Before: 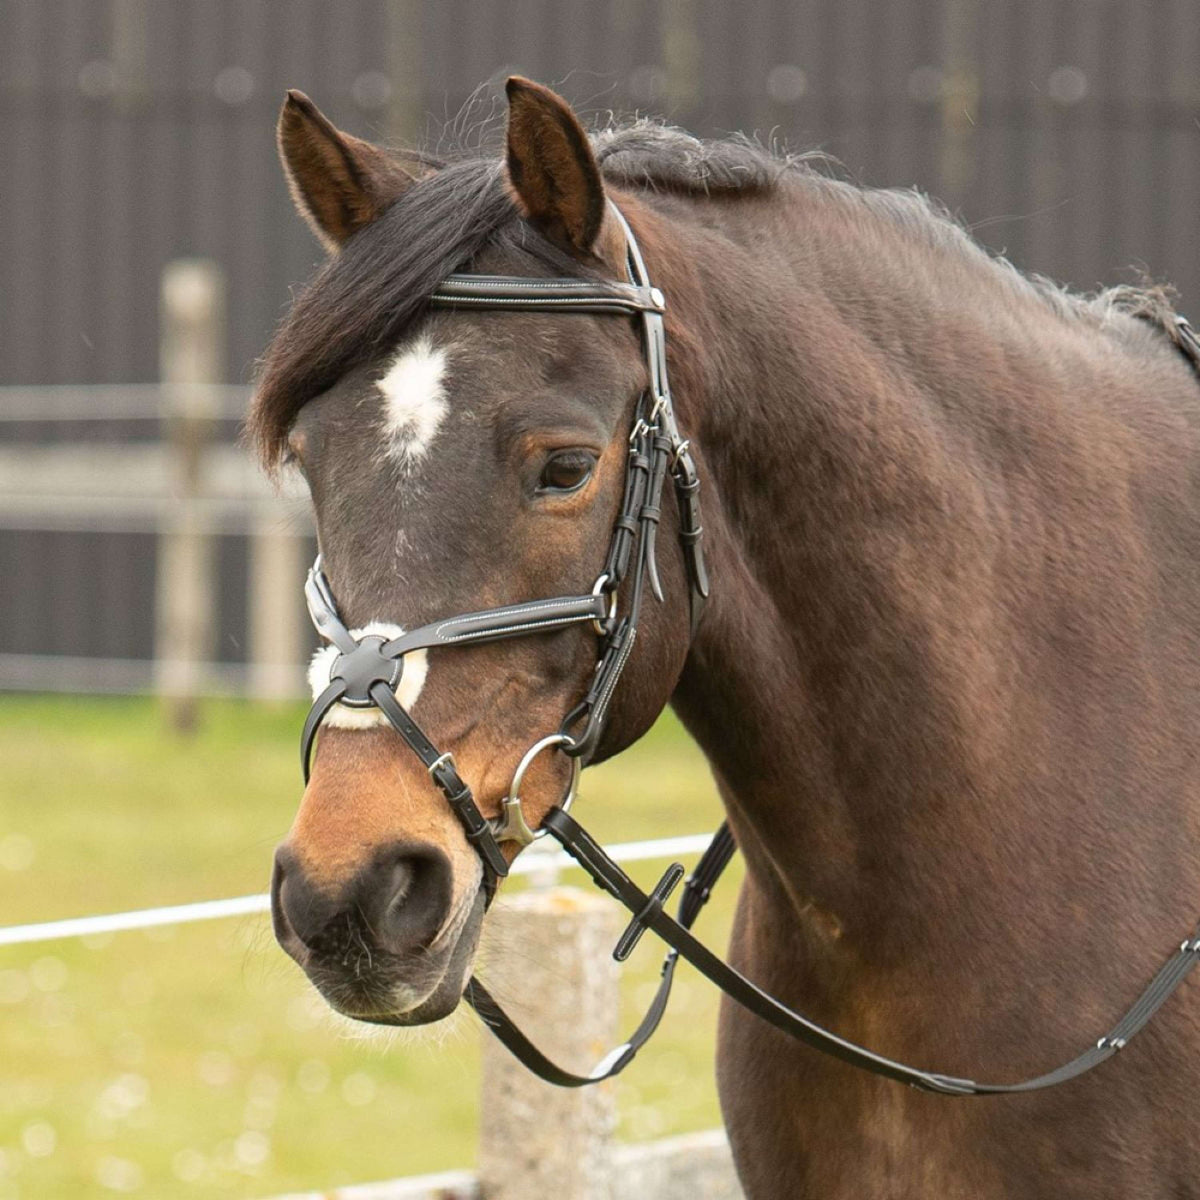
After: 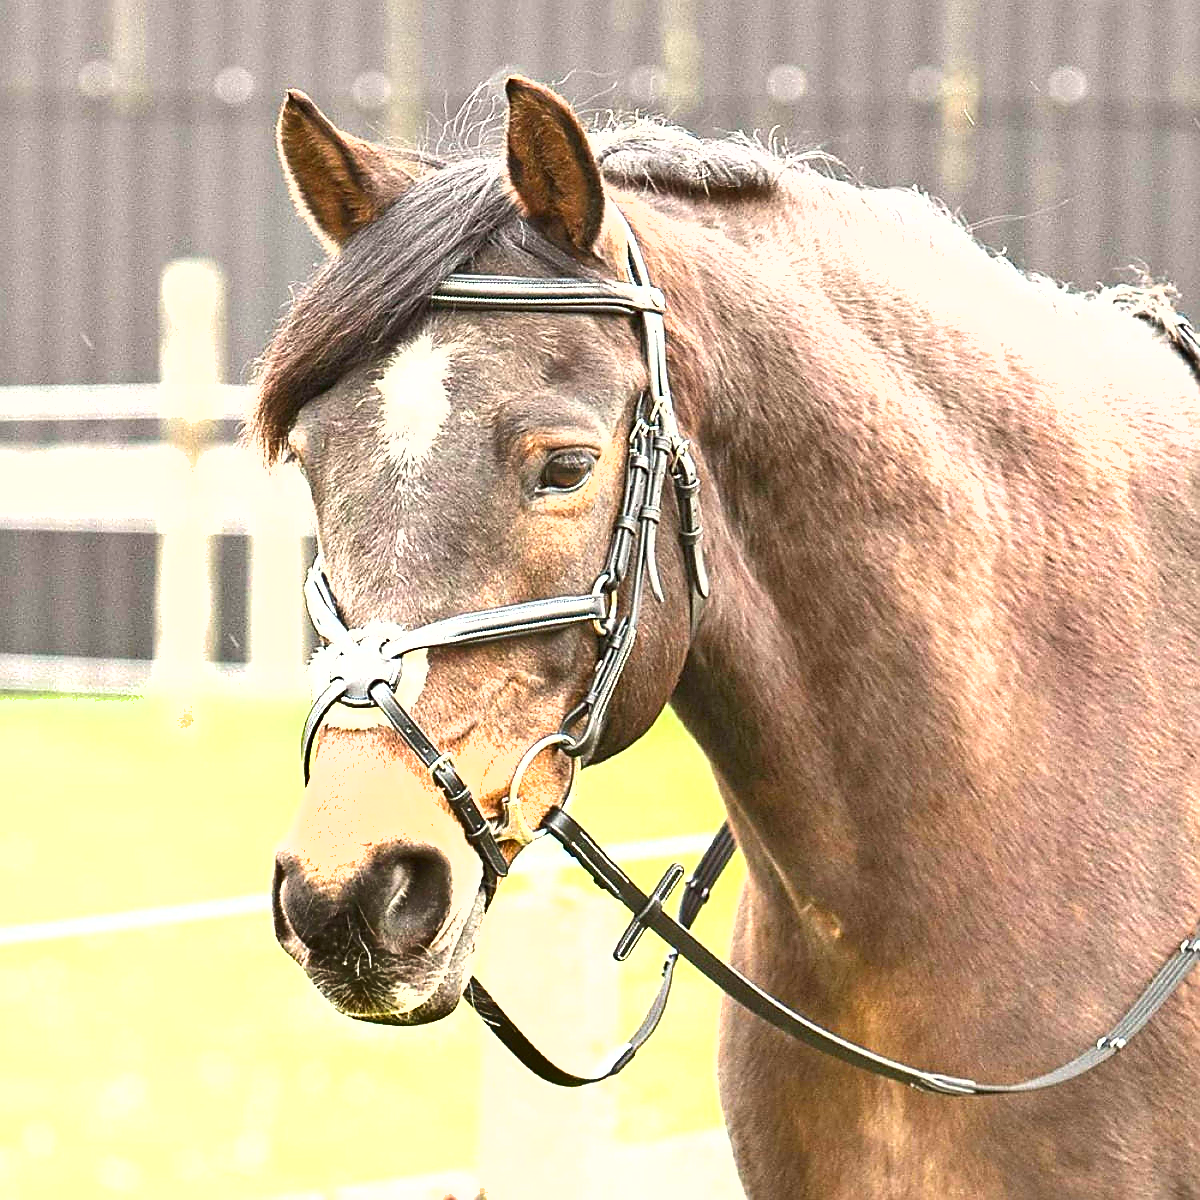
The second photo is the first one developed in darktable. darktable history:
sharpen: radius 1.363, amount 1.251, threshold 0.69
exposure: exposure 1.995 EV, compensate highlight preservation false
shadows and highlights: low approximation 0.01, soften with gaussian
